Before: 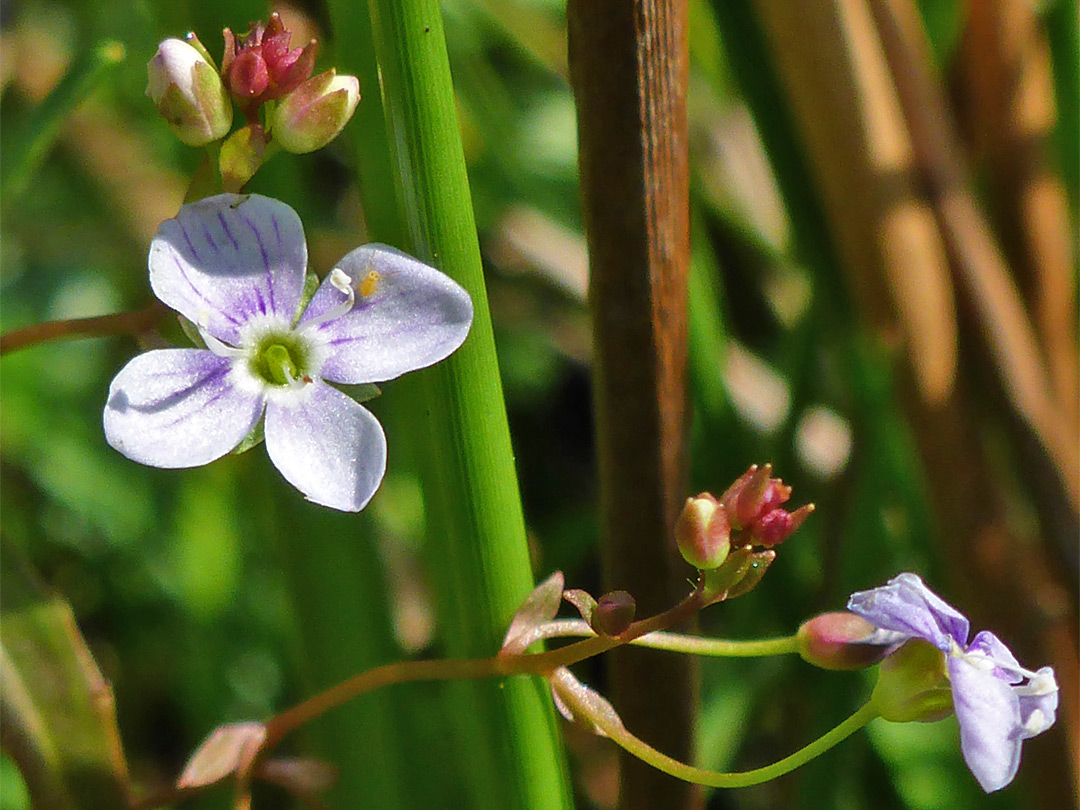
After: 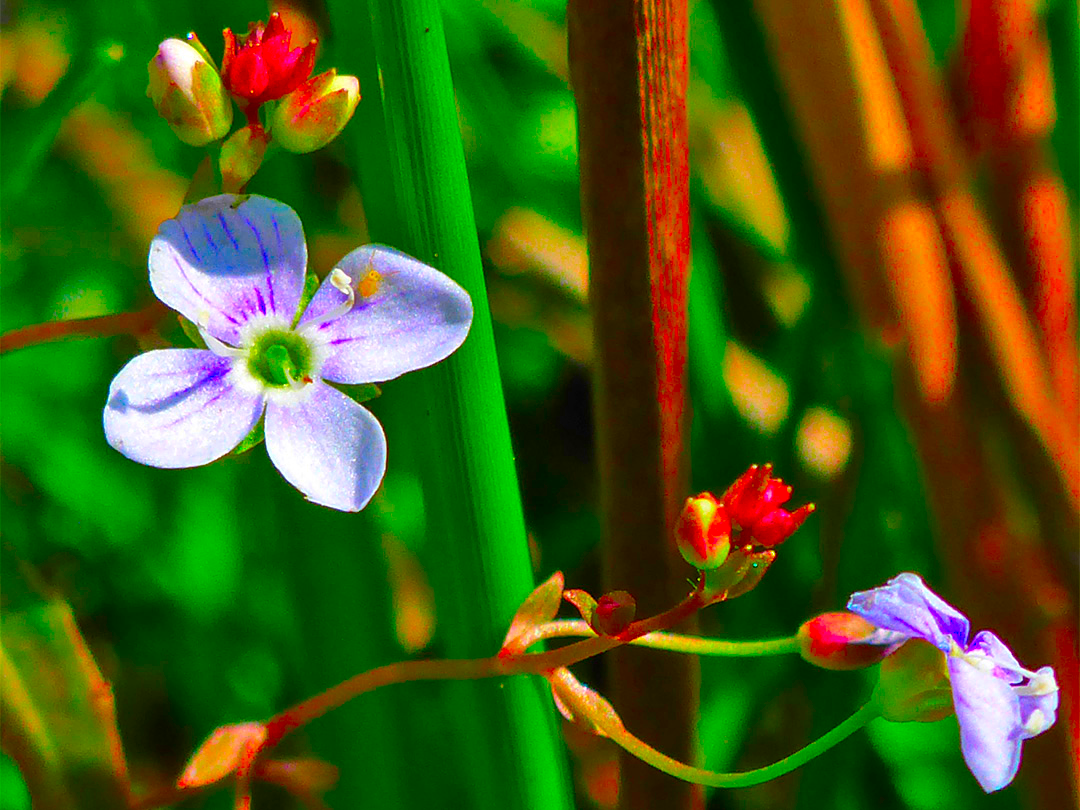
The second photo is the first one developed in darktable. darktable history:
color correction: highlights b* 0.04, saturation 2.99
